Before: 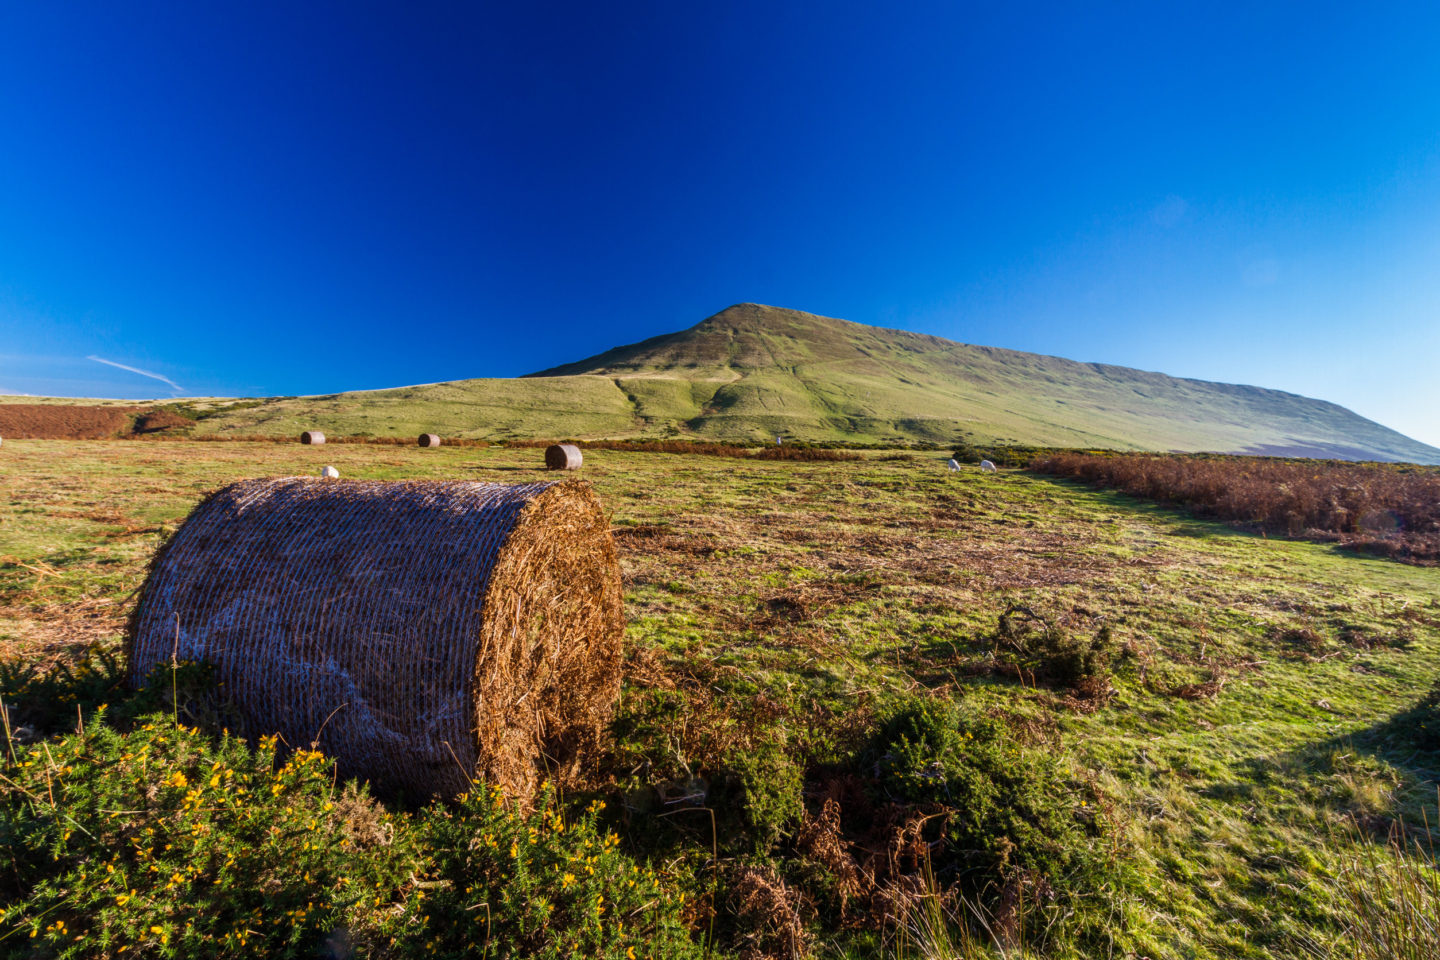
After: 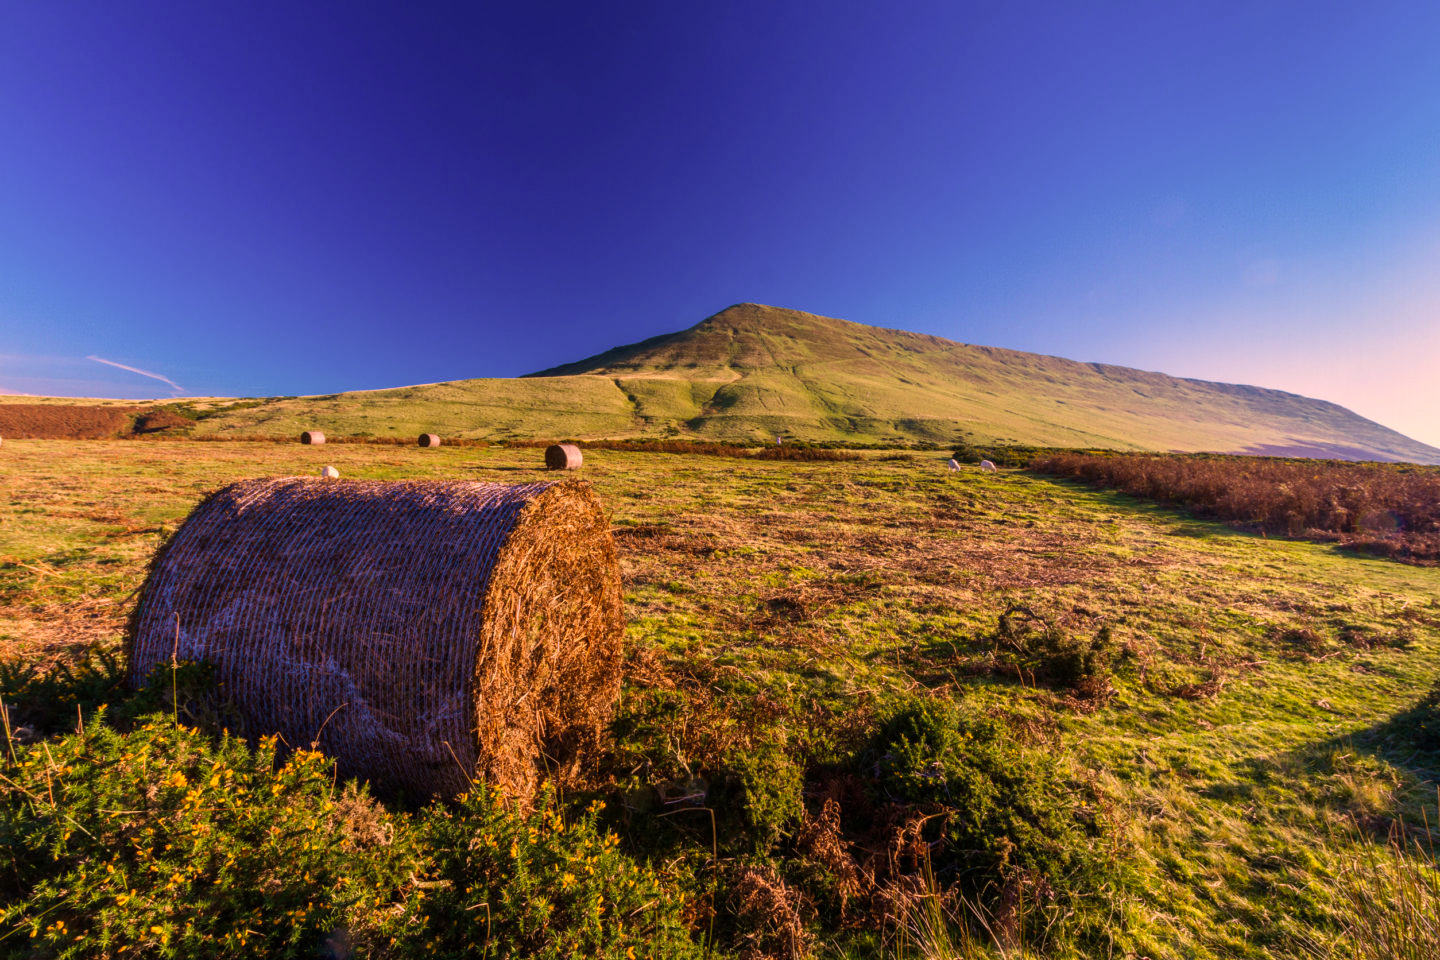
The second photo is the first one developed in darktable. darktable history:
velvia: strength 30%
color correction: highlights a* 21.16, highlights b* 19.61
exposure: compensate highlight preservation false
